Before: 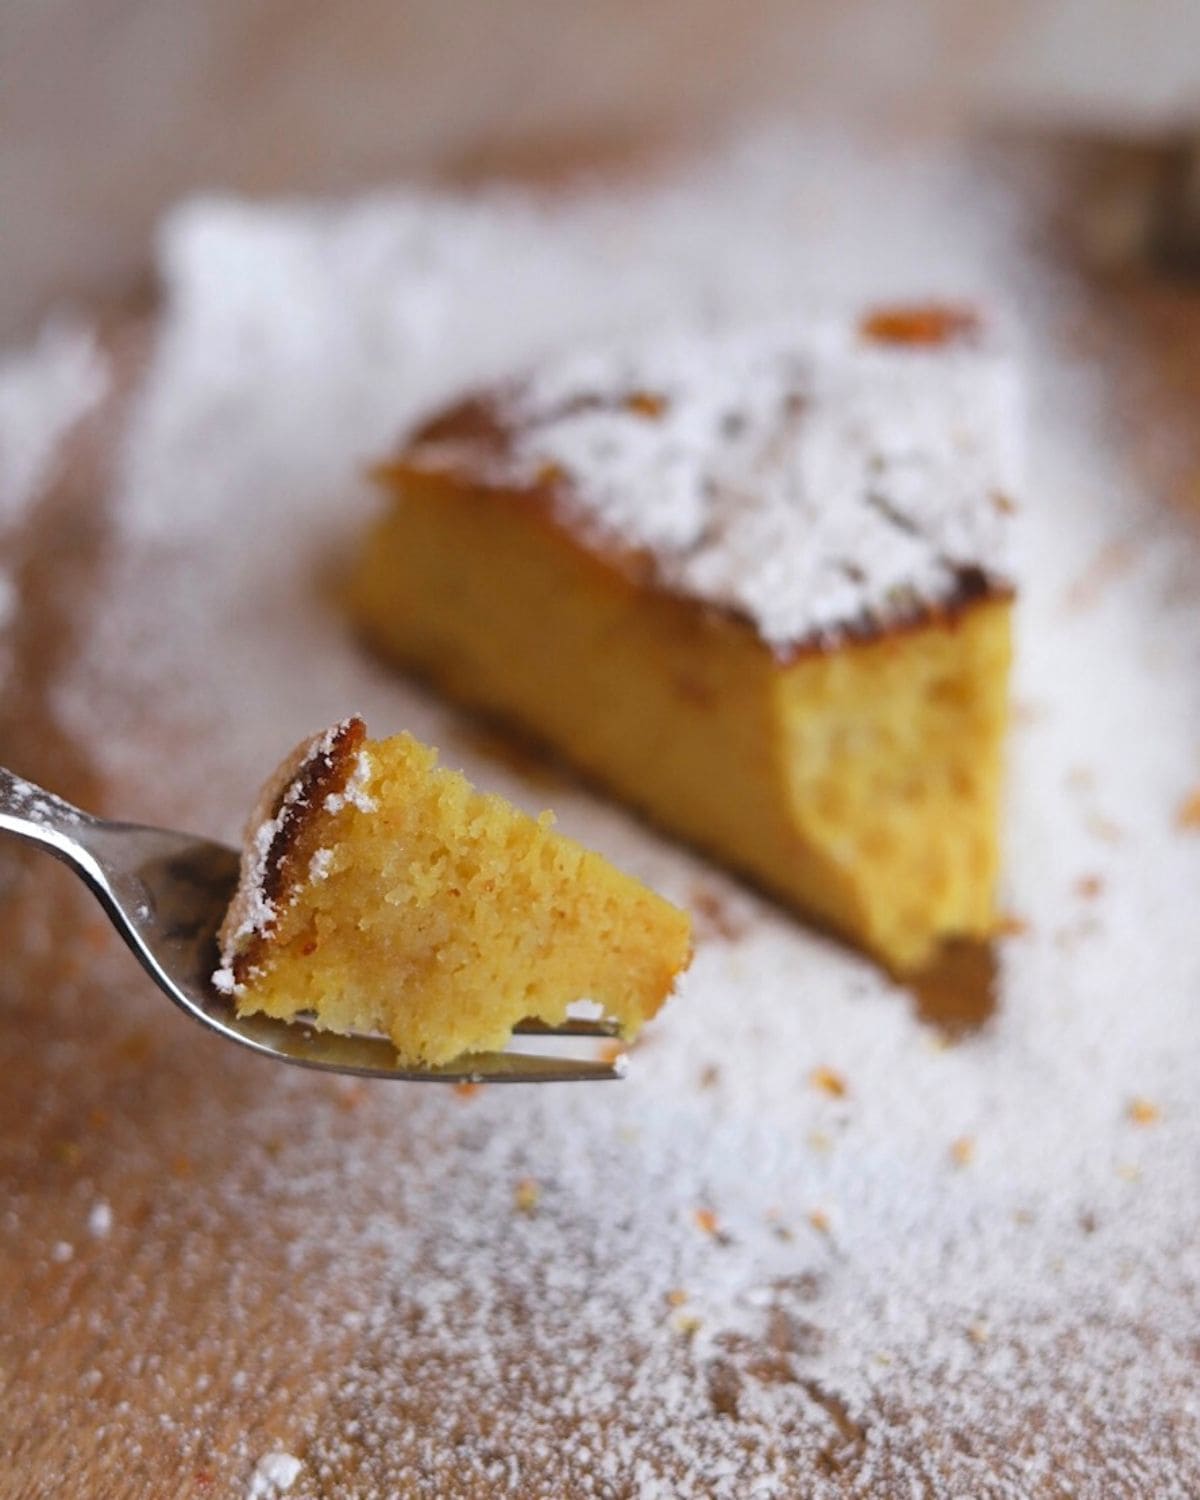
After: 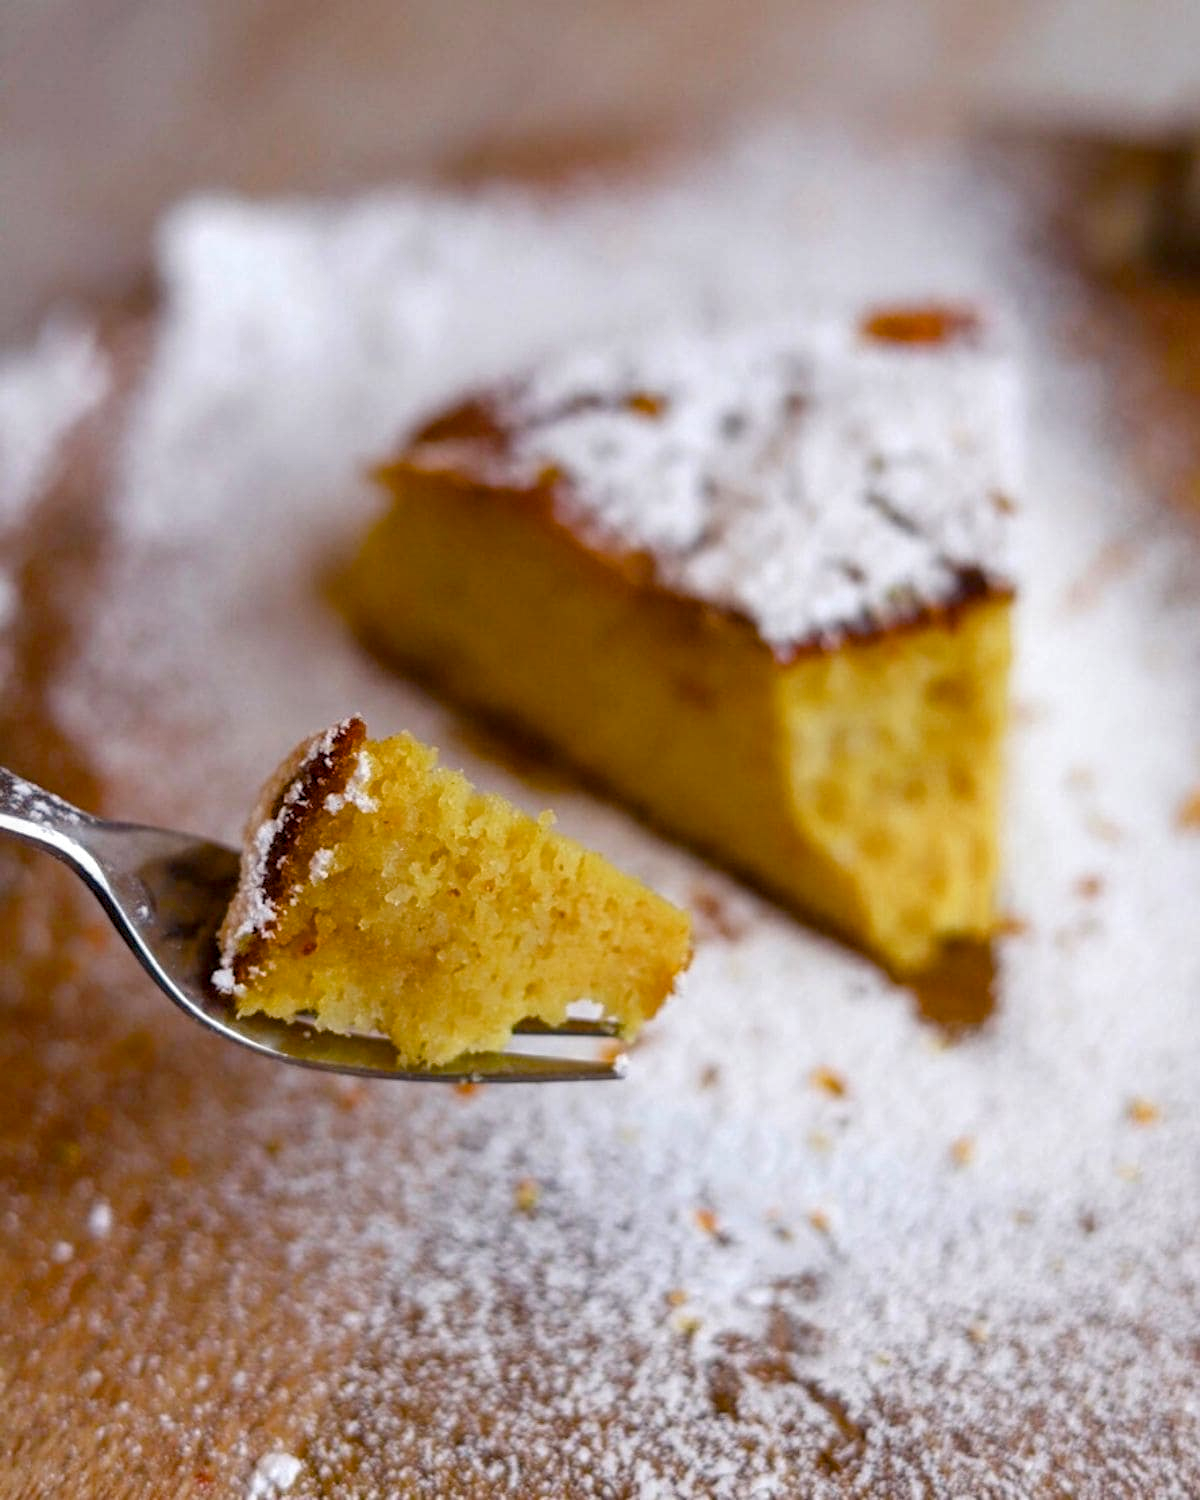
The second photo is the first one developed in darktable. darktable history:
color balance rgb: shadows lift › chroma 4.181%, shadows lift › hue 251.34°, global offset › luminance -0.416%, perceptual saturation grading › global saturation 20%, perceptual saturation grading › highlights -24.85%, perceptual saturation grading › shadows 49.23%, global vibrance 20%
contrast brightness saturation: saturation -0.04
local contrast: detail 130%
